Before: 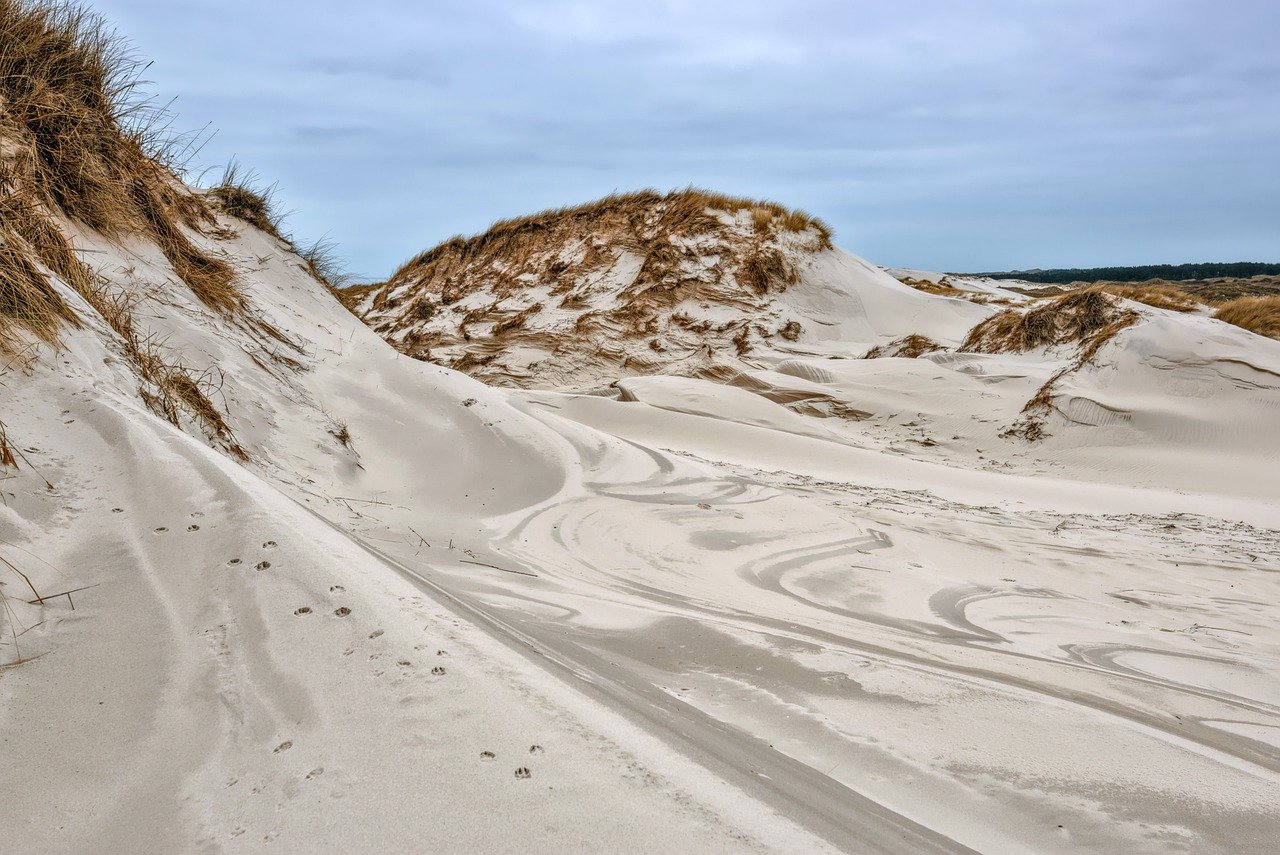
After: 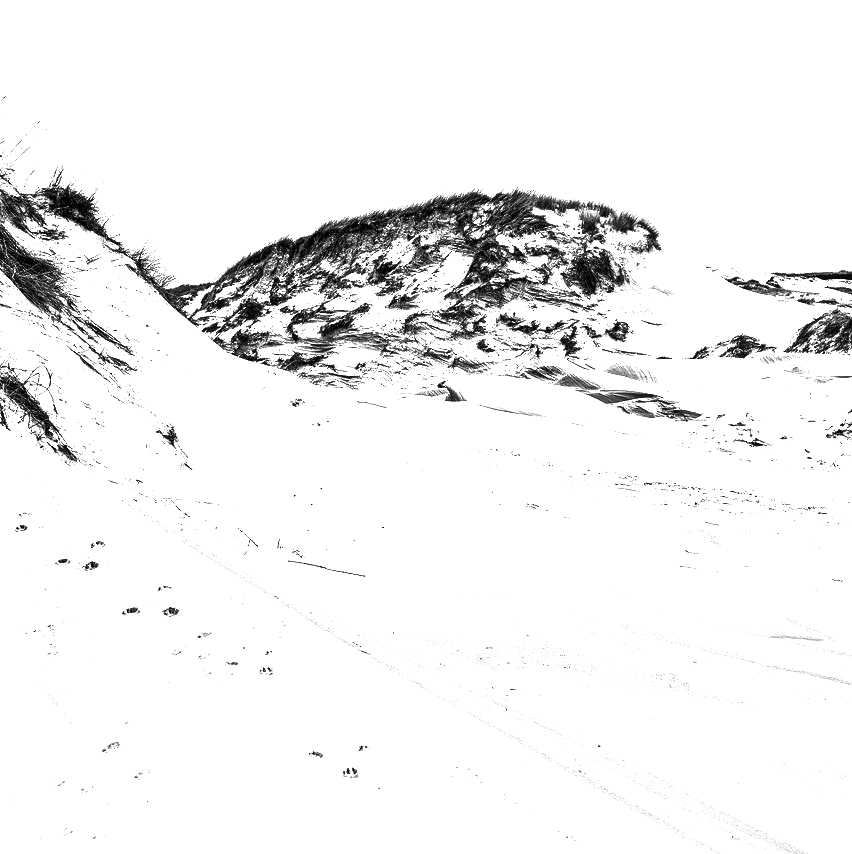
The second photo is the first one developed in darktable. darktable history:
exposure: black level correction 0.001, exposure 1.725 EV, compensate exposure bias true, compensate highlight preservation false
crop and rotate: left 13.452%, right 19.939%
contrast brightness saturation: contrast 0.016, brightness -0.989, saturation -0.995
